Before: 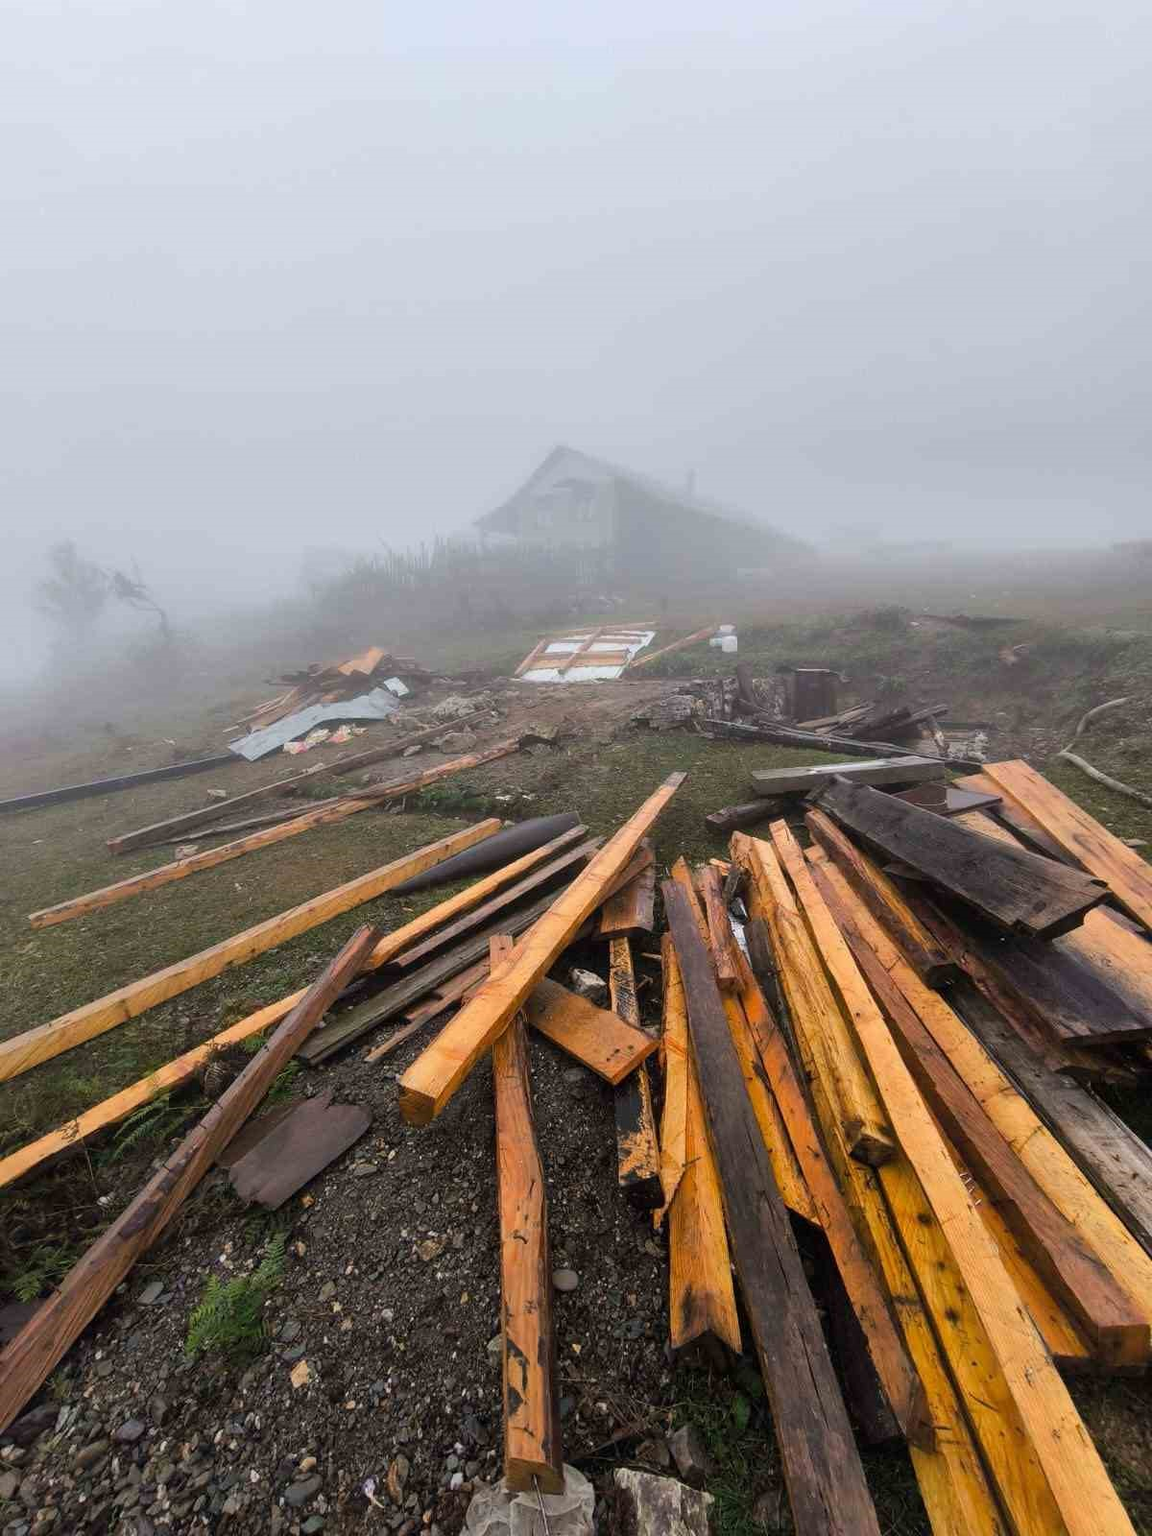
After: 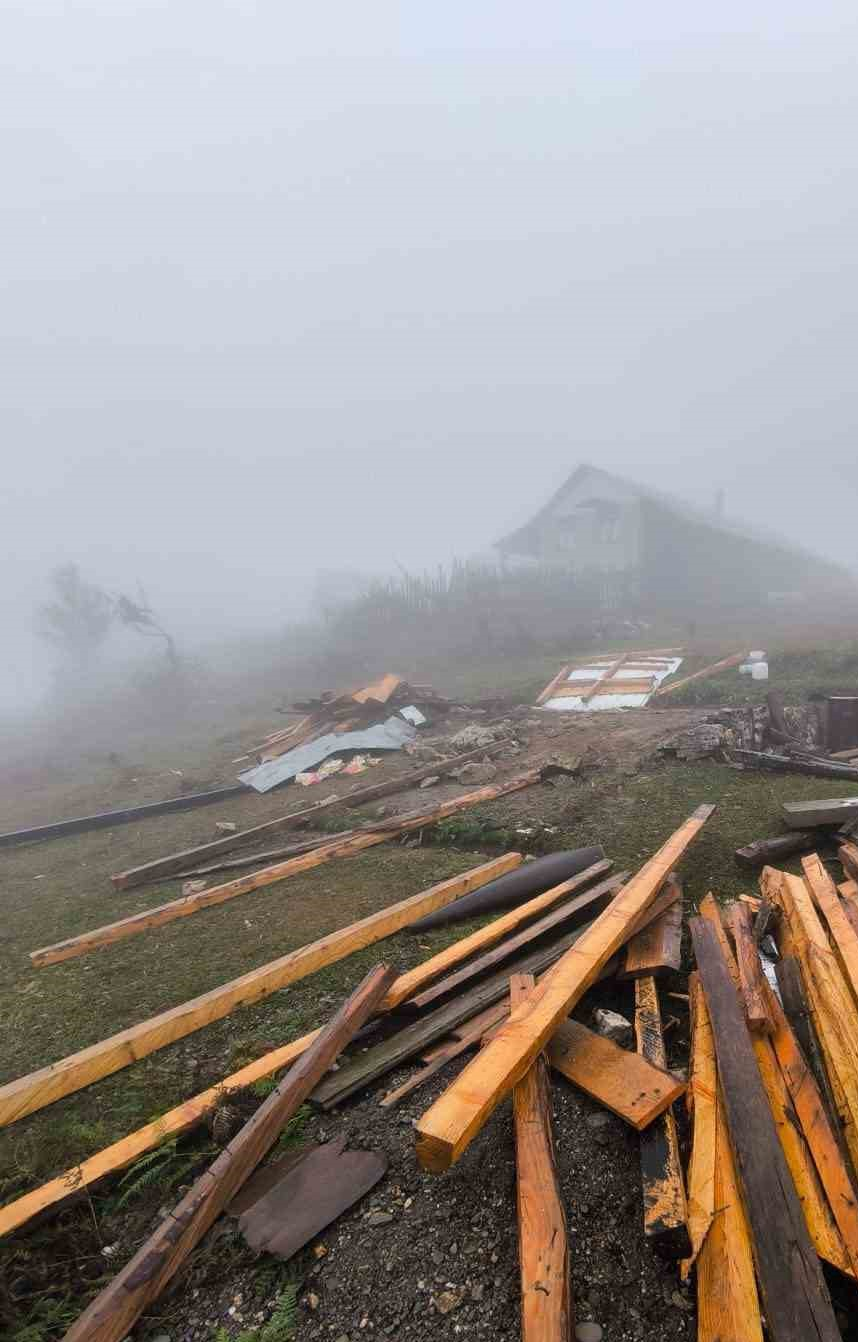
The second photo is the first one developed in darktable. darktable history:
crop: right 28.433%, bottom 16.12%
